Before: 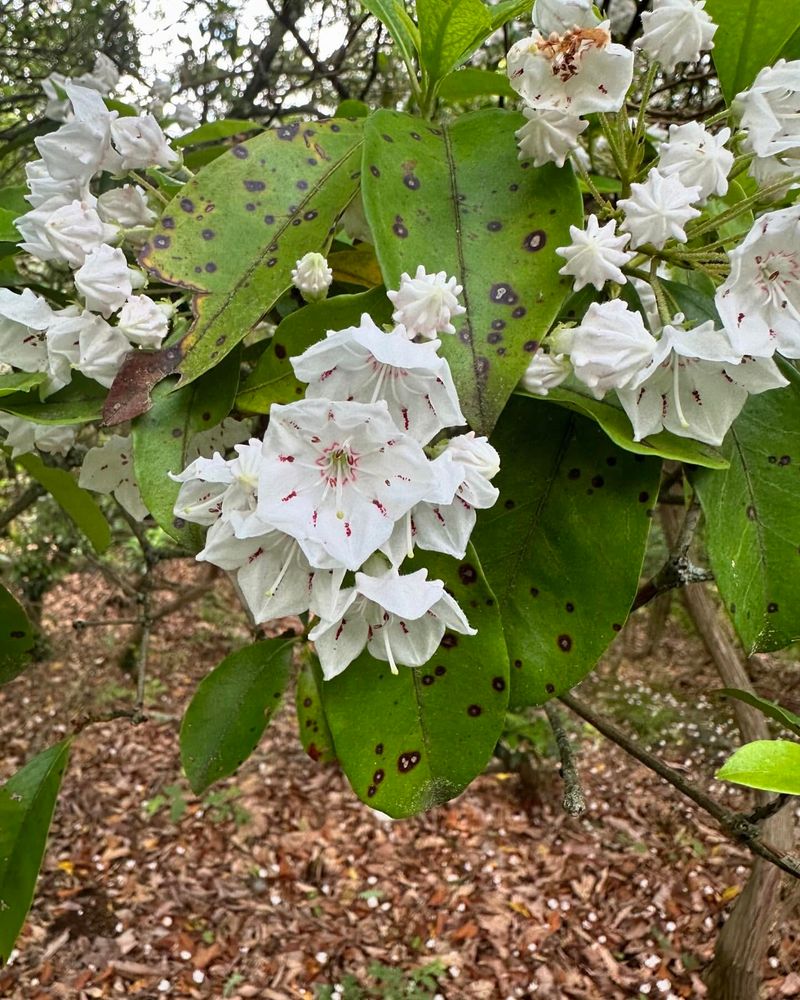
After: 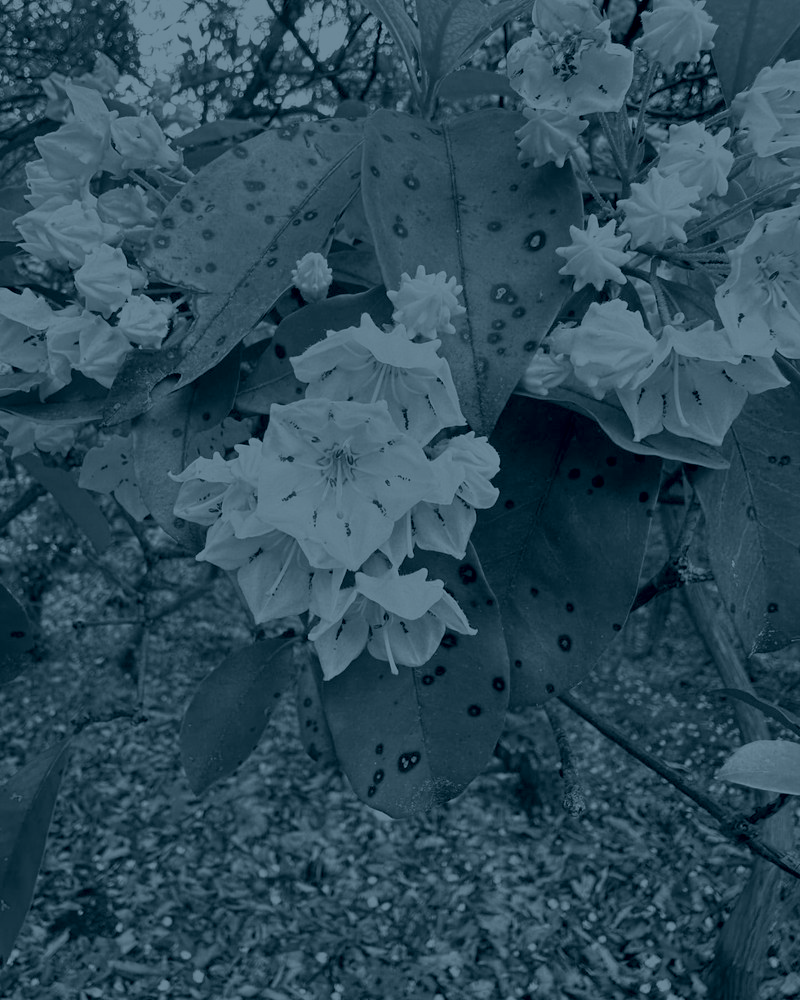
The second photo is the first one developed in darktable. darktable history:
contrast brightness saturation: brightness 0.18, saturation -0.5
colorize: hue 194.4°, saturation 29%, source mix 61.75%, lightness 3.98%, version 1
color correction: highlights a* 5.3, highlights b* 24.26, shadows a* -15.58, shadows b* 4.02
white balance: red 1.066, blue 1.119
